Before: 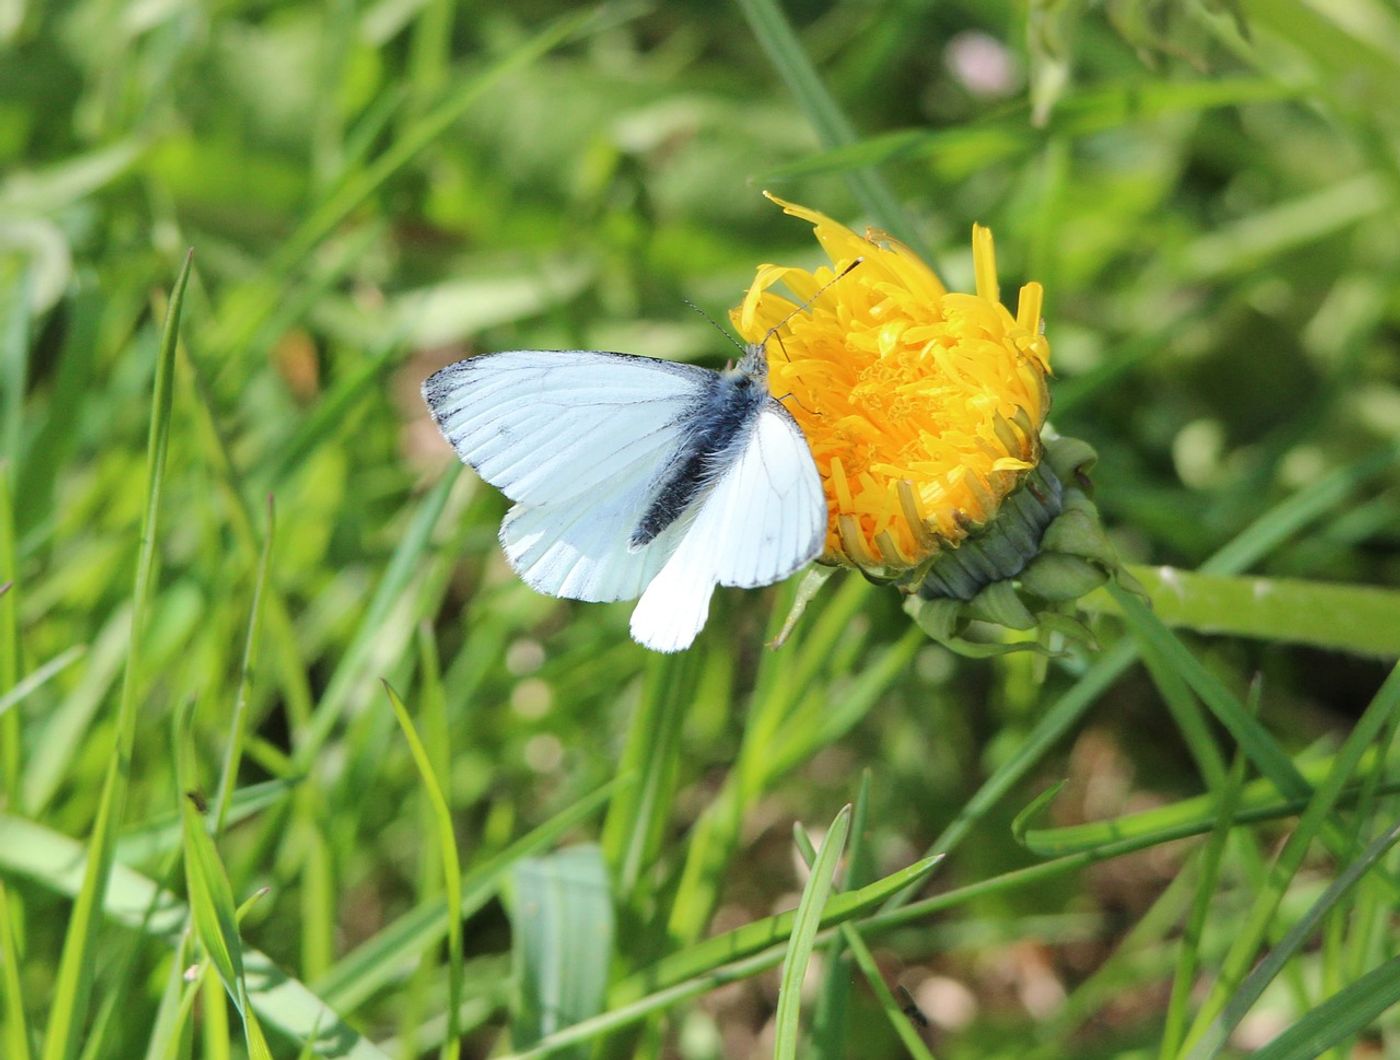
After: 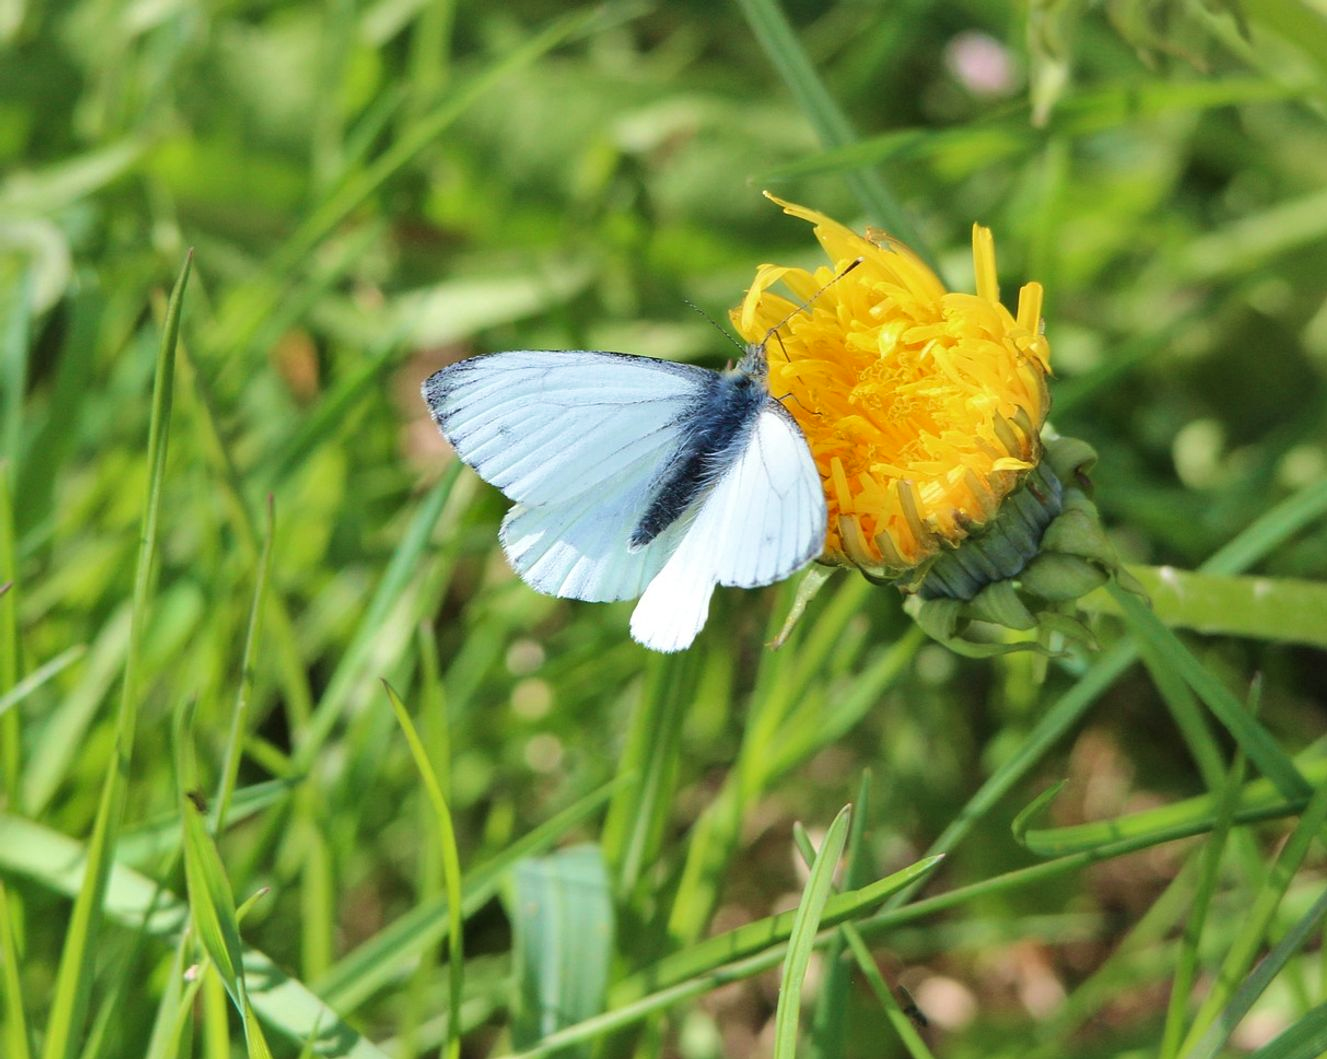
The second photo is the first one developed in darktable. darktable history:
shadows and highlights: soften with gaussian
velvia: on, module defaults
crop and rotate: right 5.185%
